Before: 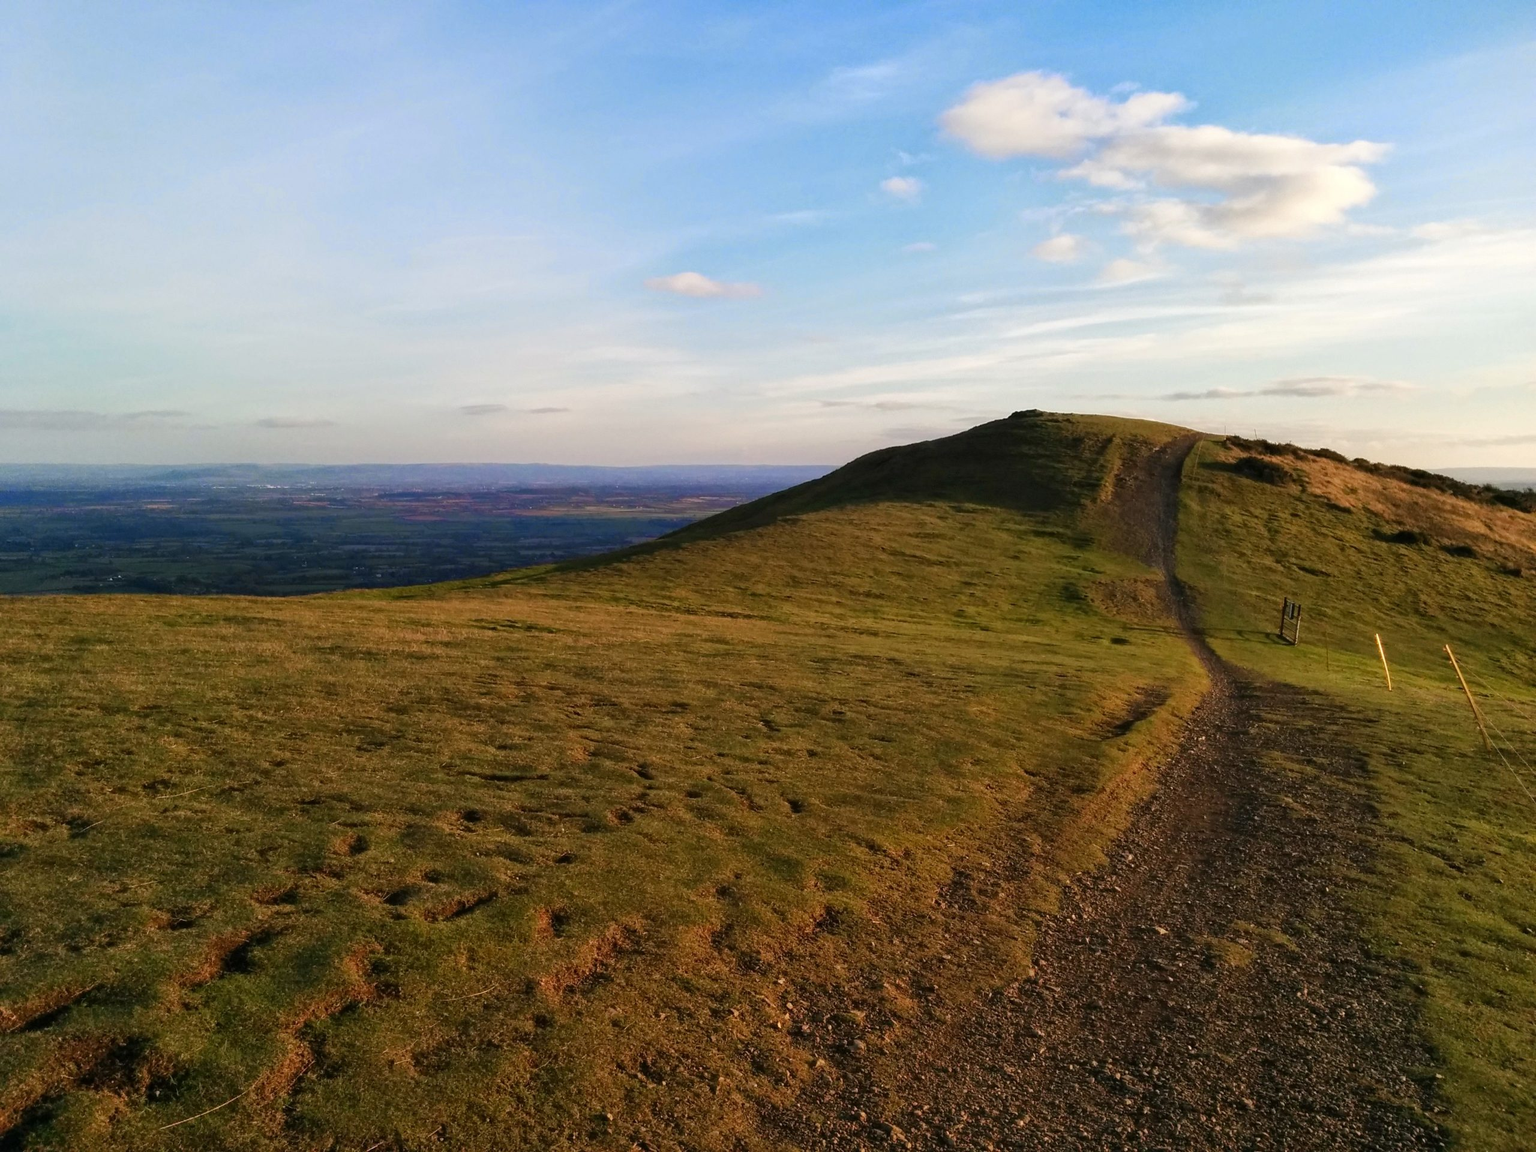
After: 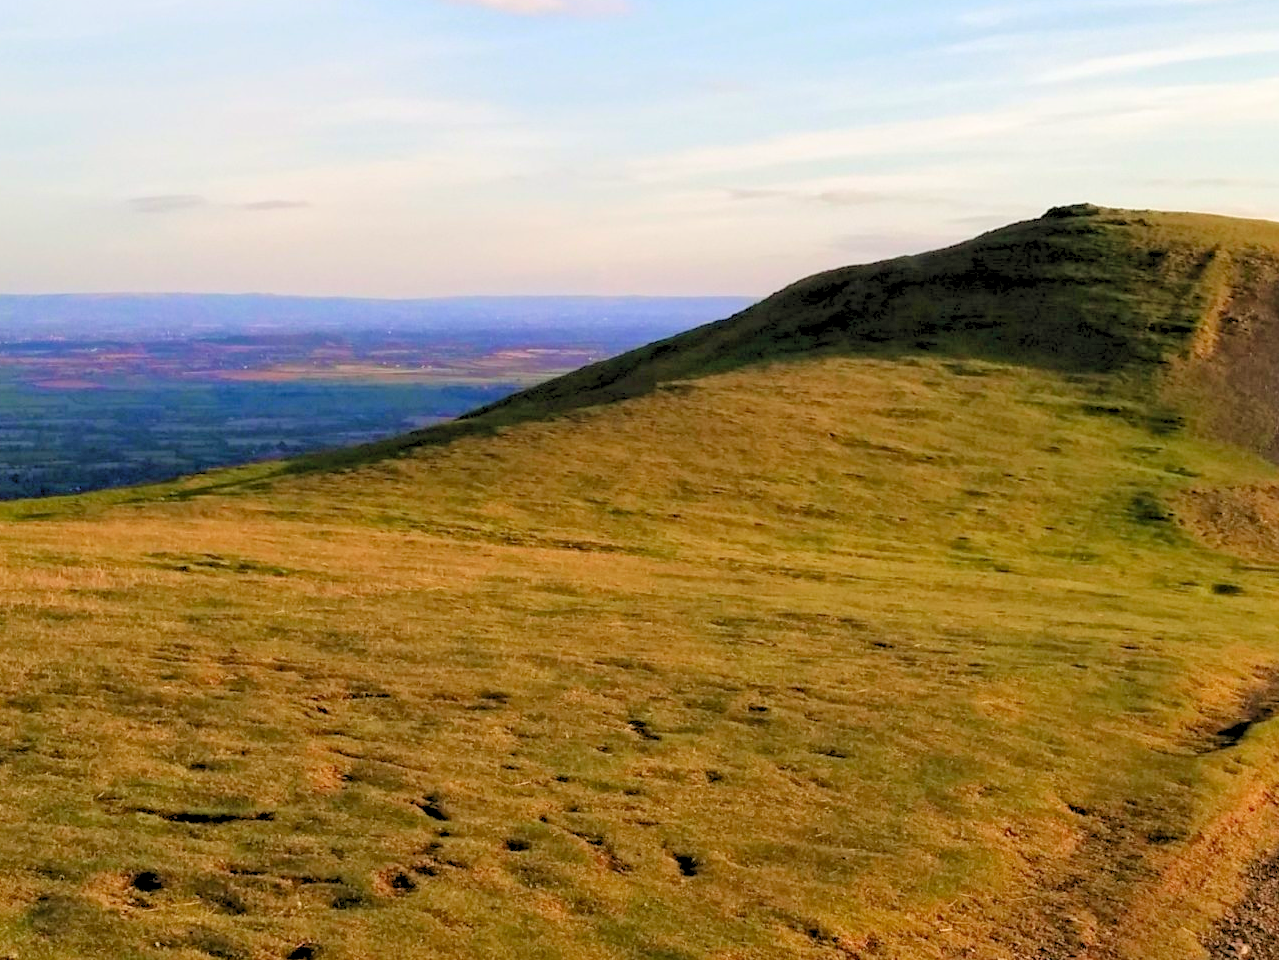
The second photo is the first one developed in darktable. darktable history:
levels: levels [0.072, 0.414, 0.976]
crop: left 25%, top 25%, right 25%, bottom 25%
velvia: on, module defaults
